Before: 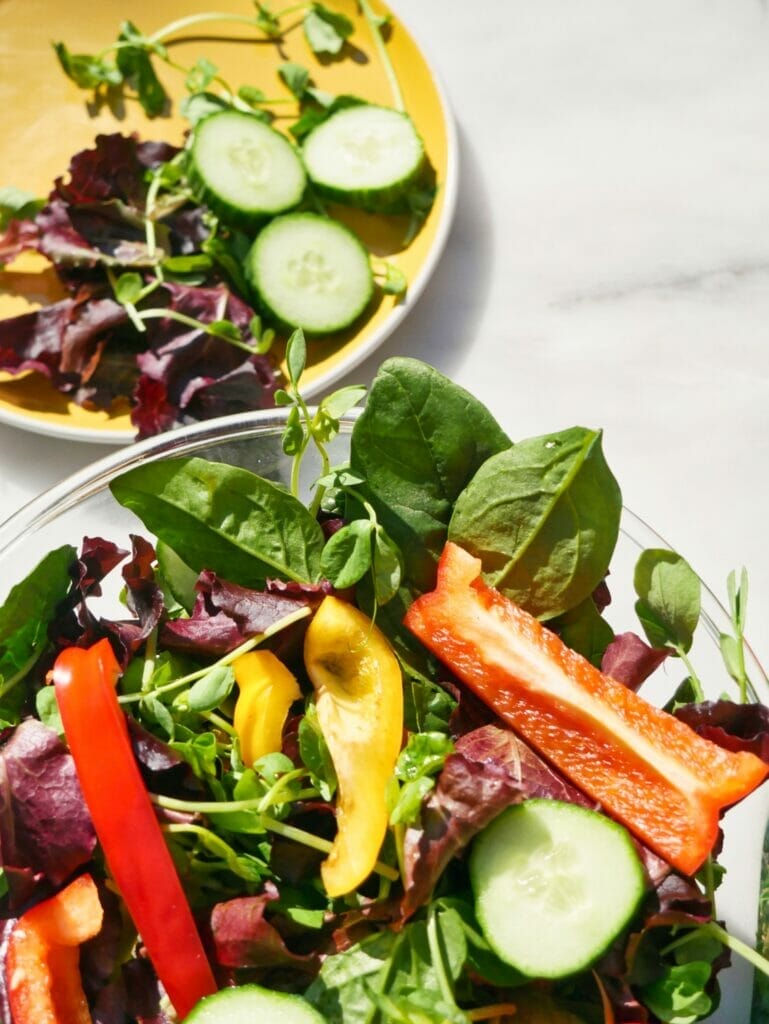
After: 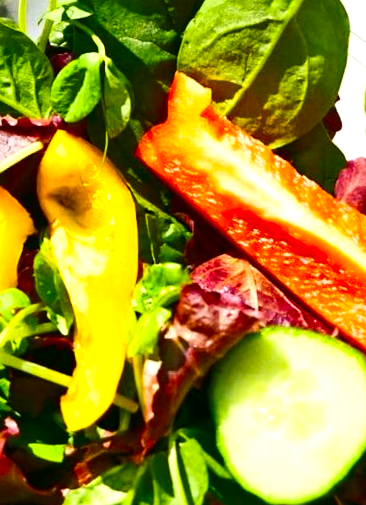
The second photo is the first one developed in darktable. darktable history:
color balance rgb: perceptual saturation grading › global saturation 20%, global vibrance 20%
crop: left 35.976%, top 45.819%, right 18.162%, bottom 5.807%
exposure: exposure 0.6 EV, compensate highlight preservation false
sharpen: amount 0.2
rotate and perspective: rotation -1.75°, automatic cropping off
contrast brightness saturation: contrast 0.21, brightness -0.11, saturation 0.21
contrast equalizer: octaves 7, y [[0.6 ×6], [0.55 ×6], [0 ×6], [0 ×6], [0 ×6]], mix -0.1
